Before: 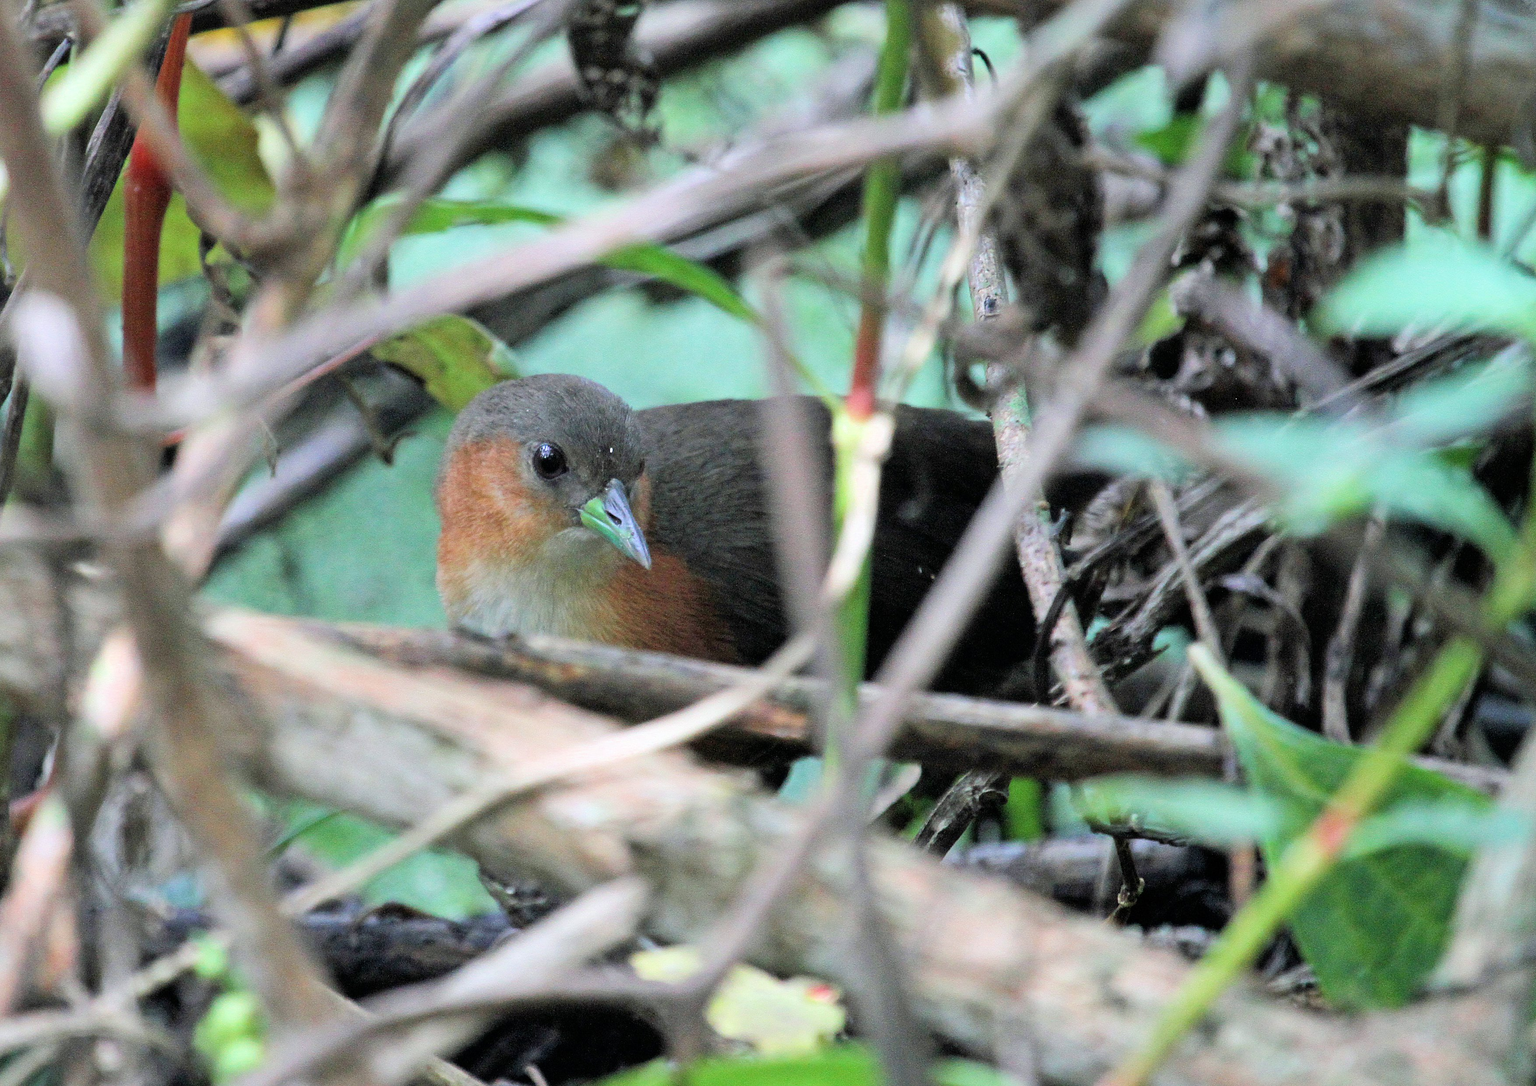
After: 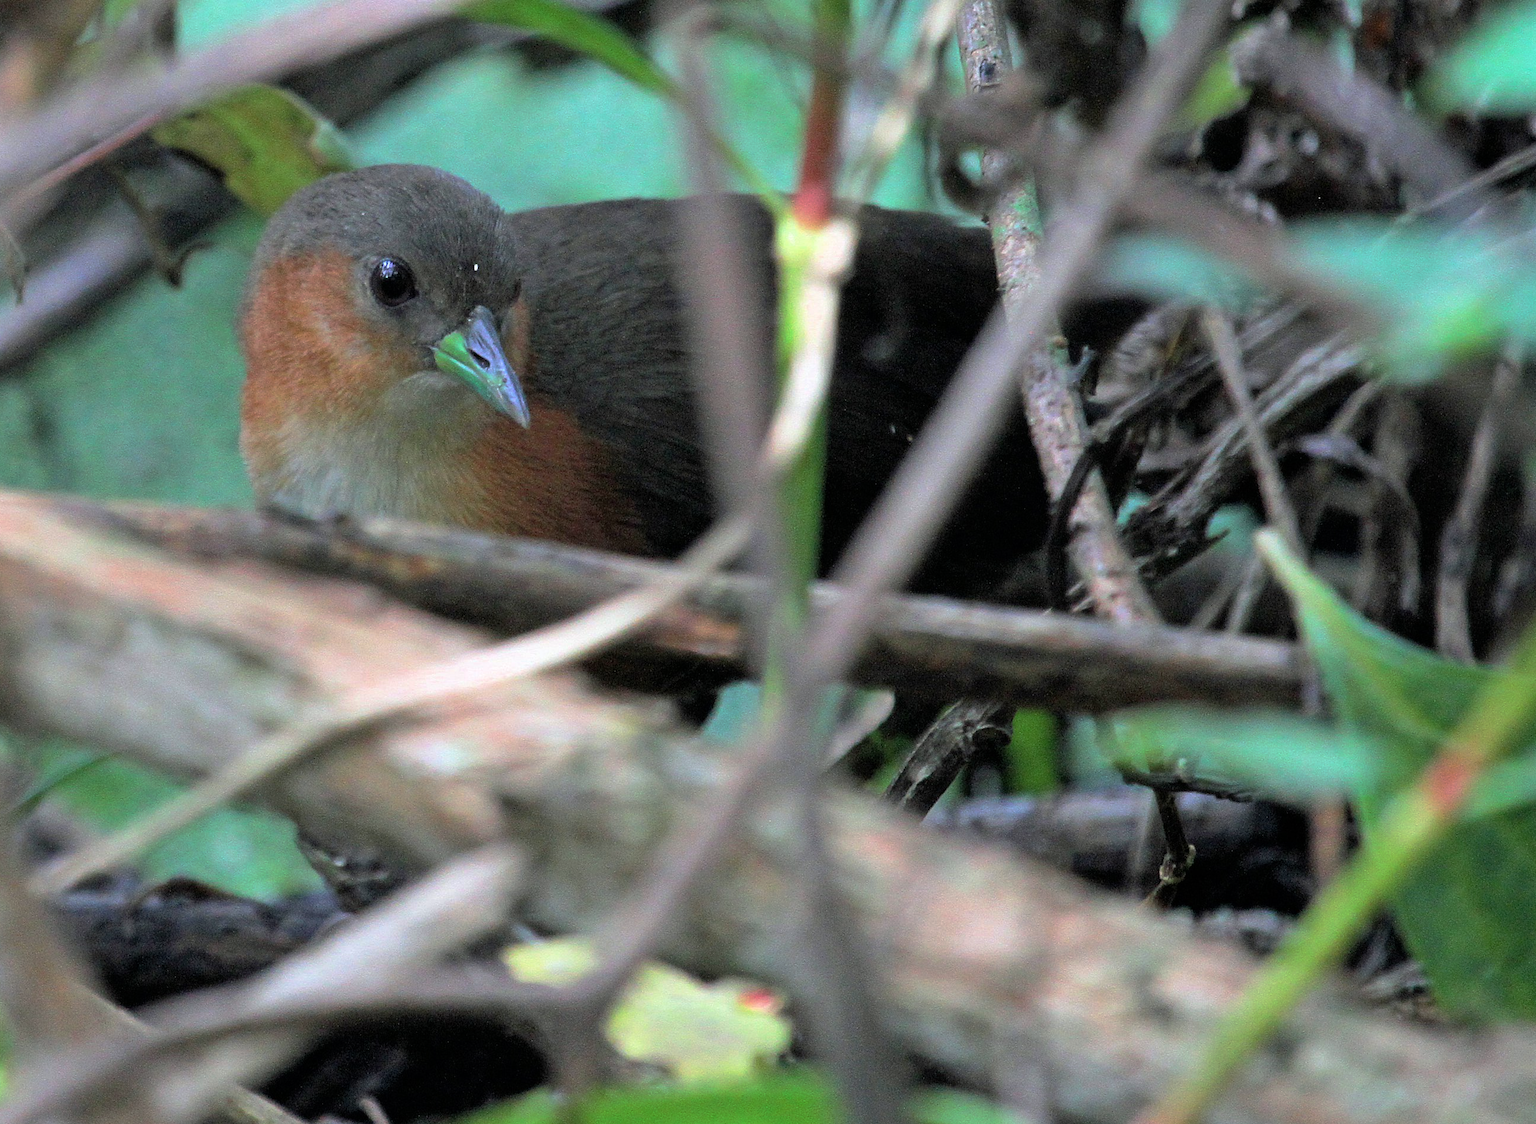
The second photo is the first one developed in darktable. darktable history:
levels: mode automatic, levels [0.721, 0.937, 0.997]
base curve: curves: ch0 [(0, 0) (0.595, 0.418) (1, 1)], preserve colors none
crop: left 16.871%, top 23.263%, right 9.027%
